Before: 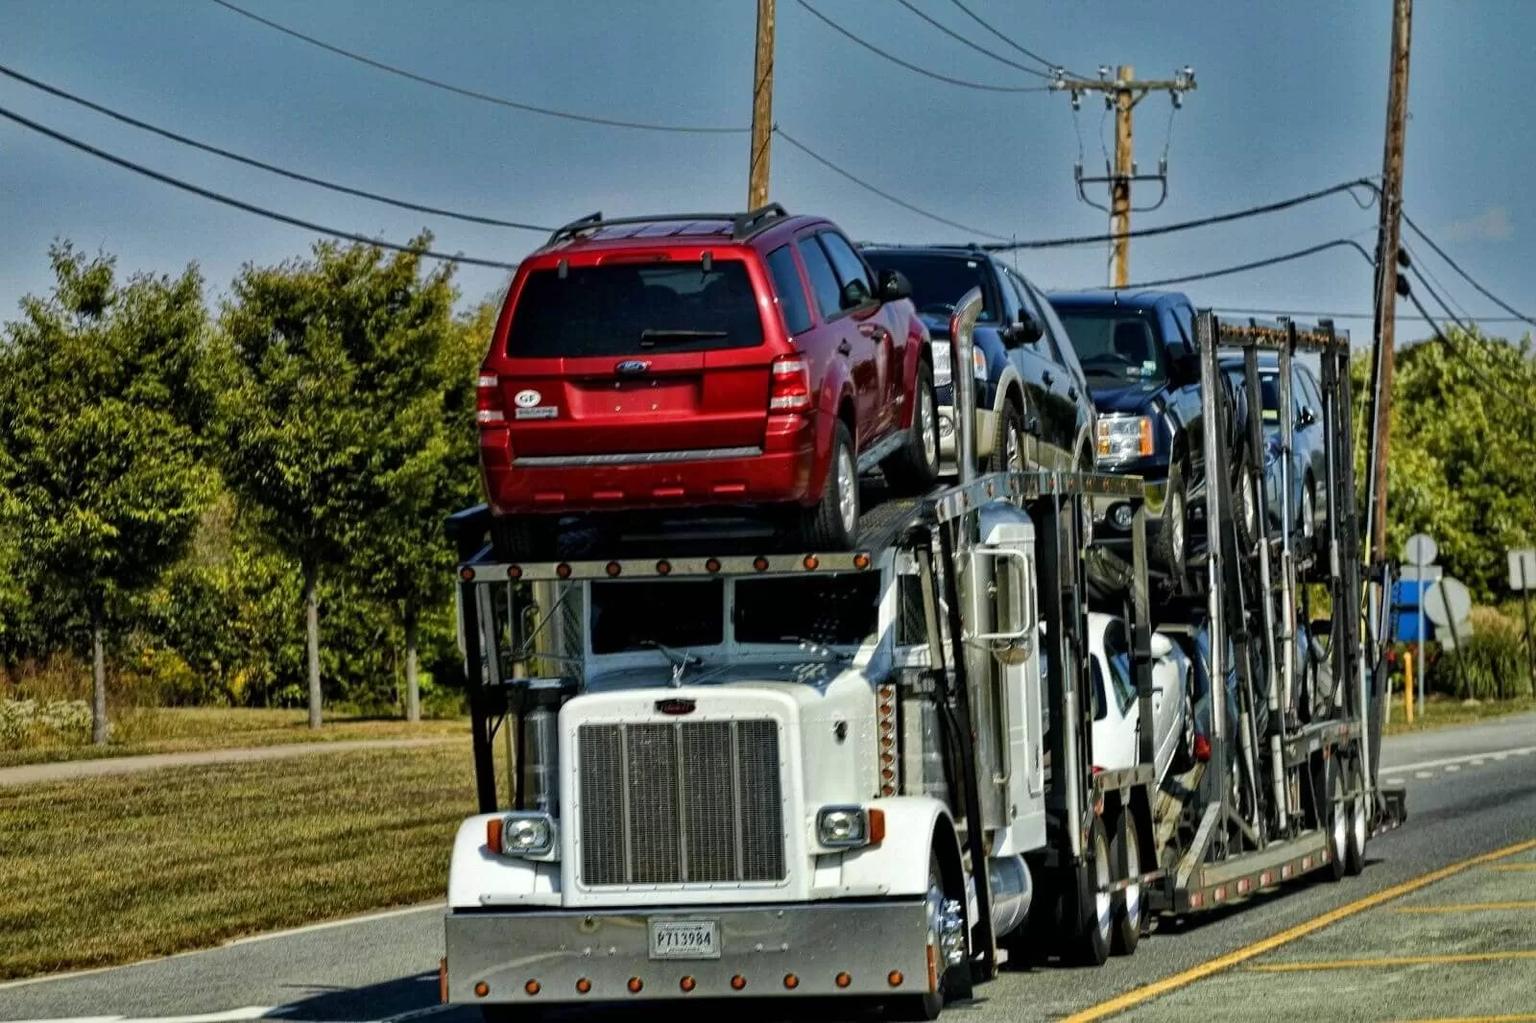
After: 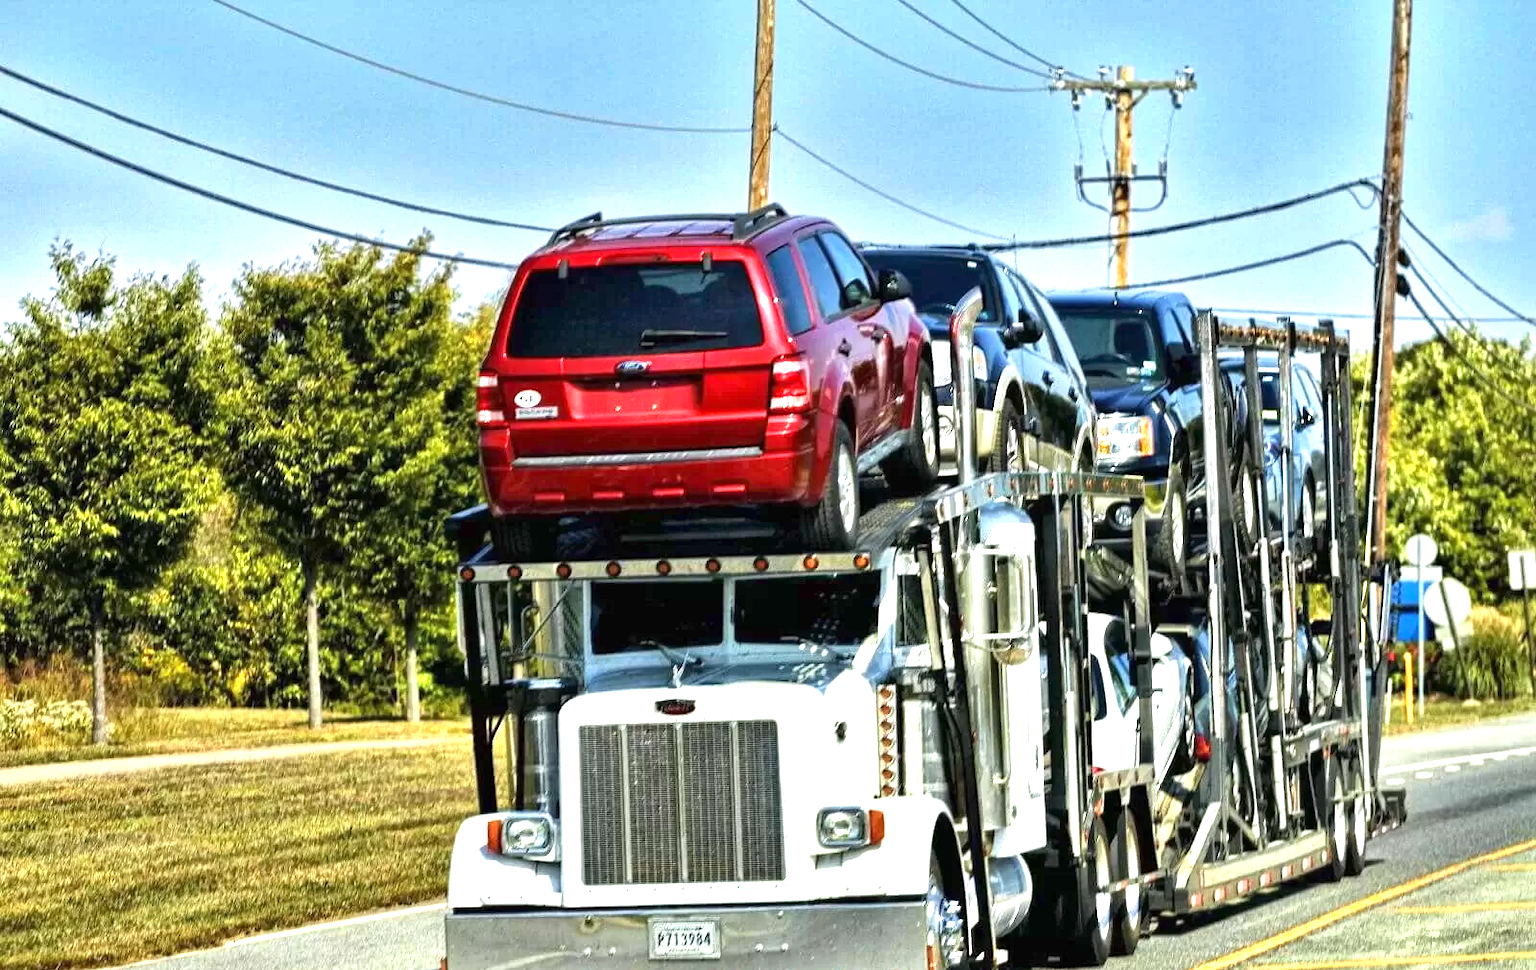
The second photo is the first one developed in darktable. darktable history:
color balance: on, module defaults
crop and rotate: top 0%, bottom 5.097%
exposure: black level correction 0, exposure 1.625 EV, compensate exposure bias true, compensate highlight preservation false
